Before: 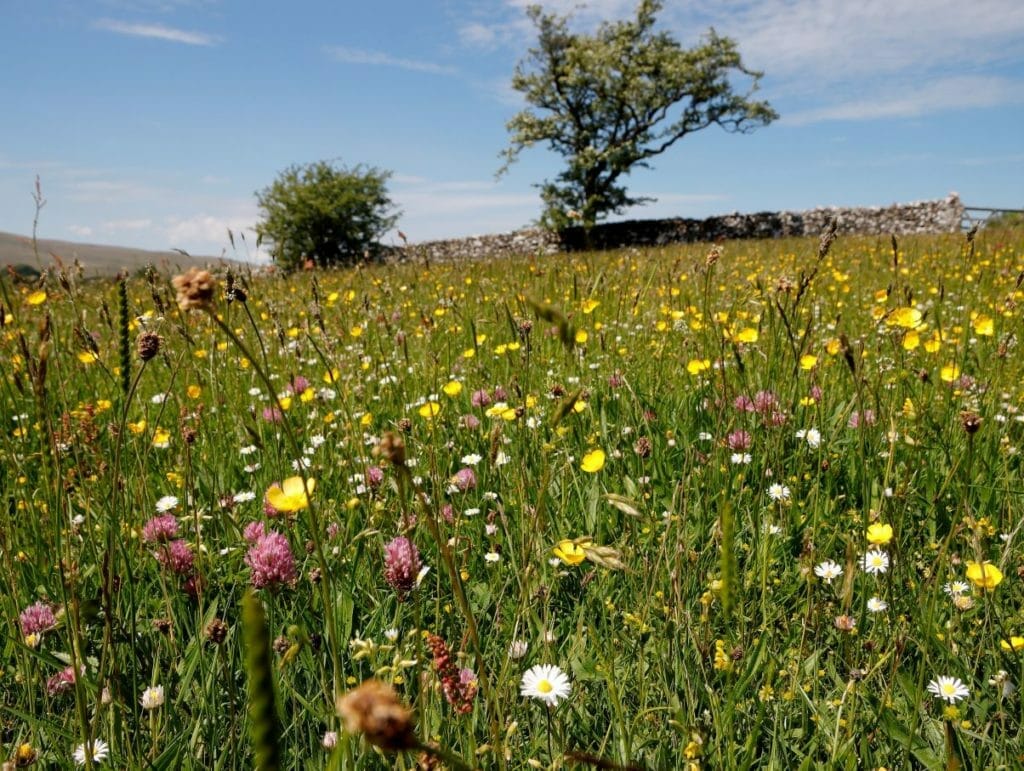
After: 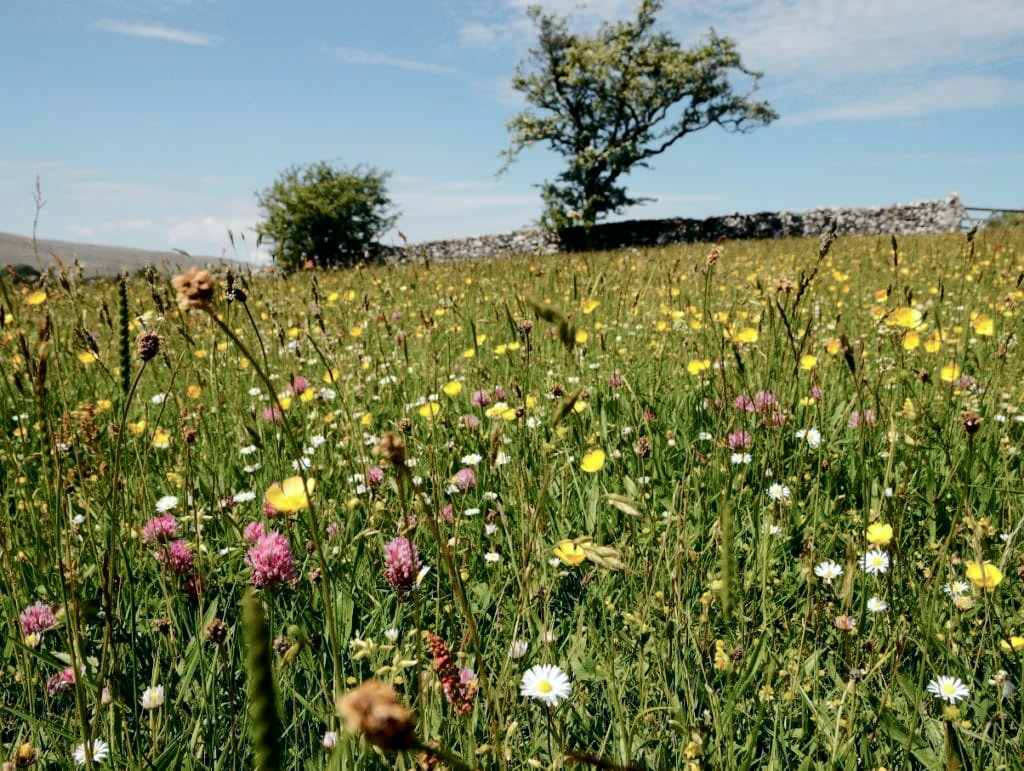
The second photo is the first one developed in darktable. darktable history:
tone curve: curves: ch0 [(0, 0) (0.081, 0.044) (0.185, 0.145) (0.283, 0.273) (0.405, 0.449) (0.495, 0.554) (0.686, 0.743) (0.826, 0.853) (0.978, 0.988)]; ch1 [(0, 0) (0.147, 0.166) (0.321, 0.362) (0.371, 0.402) (0.423, 0.426) (0.479, 0.472) (0.505, 0.497) (0.521, 0.506) (0.551, 0.546) (0.586, 0.571) (0.625, 0.638) (0.68, 0.715) (1, 1)]; ch2 [(0, 0) (0.346, 0.378) (0.404, 0.427) (0.502, 0.498) (0.531, 0.517) (0.547, 0.526) (0.582, 0.571) (0.629, 0.626) (0.717, 0.678) (1, 1)], color space Lab, independent channels, preserve colors none
